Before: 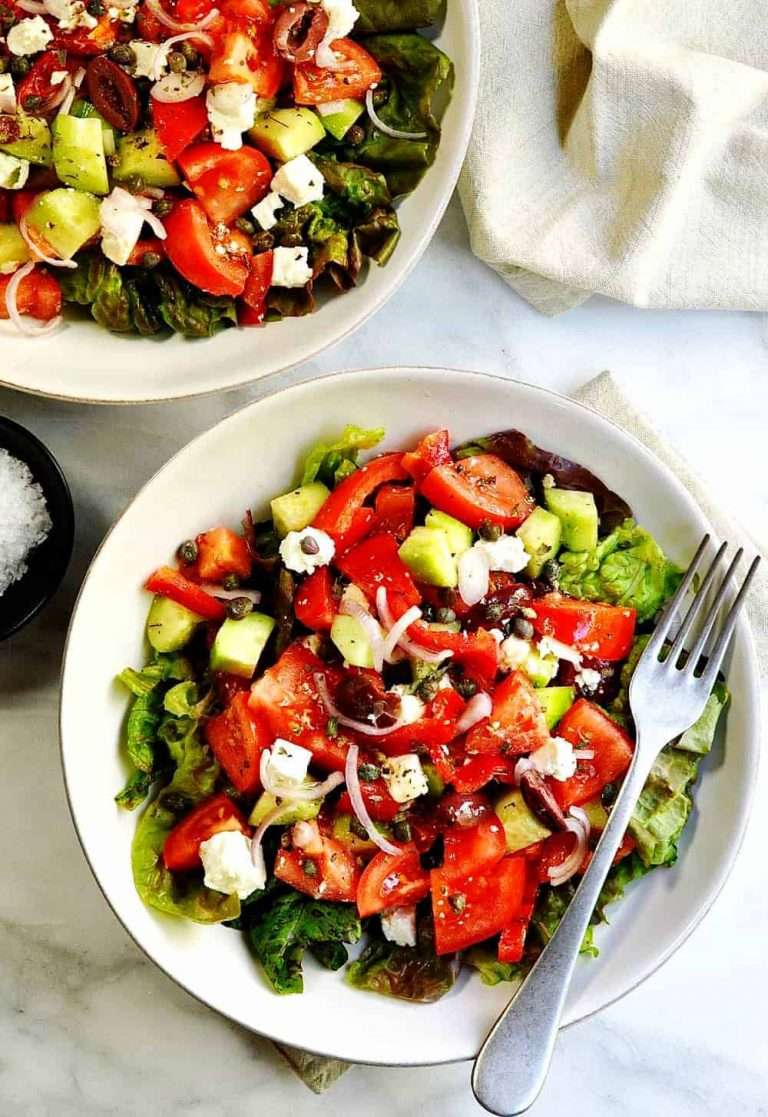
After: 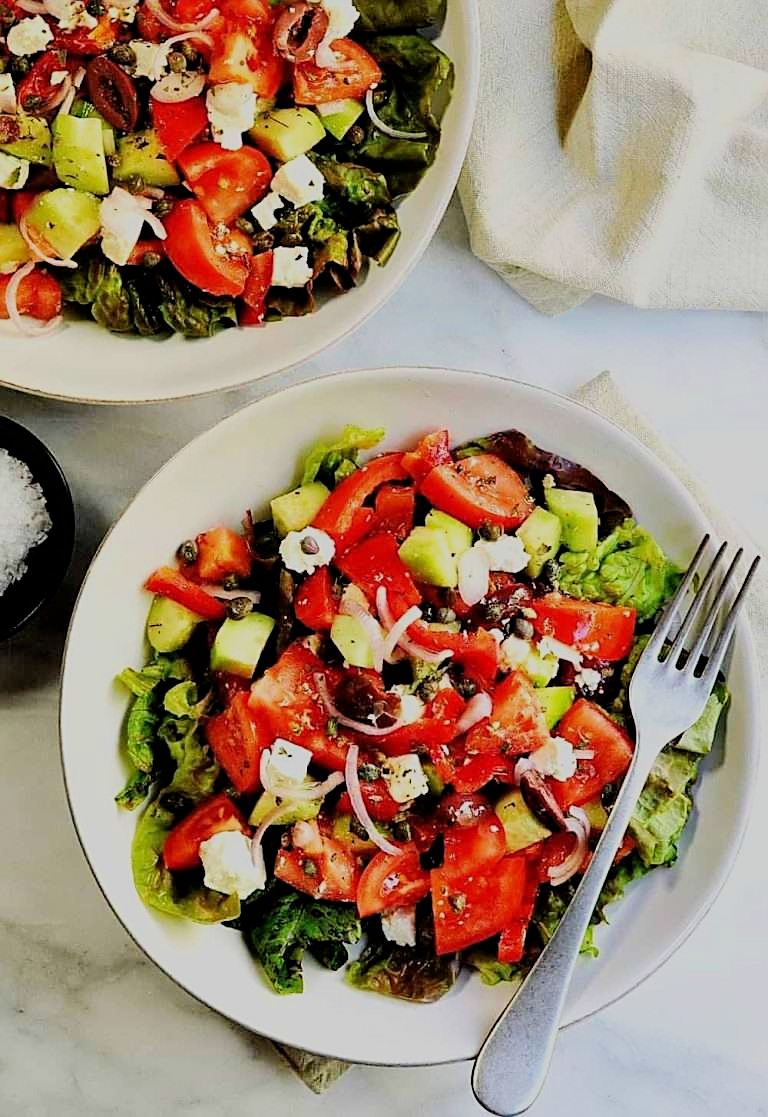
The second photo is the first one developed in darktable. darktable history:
sharpen: on, module defaults
filmic rgb: black relative exposure -7.15 EV, white relative exposure 5.36 EV, hardness 3.02, color science v6 (2022)
